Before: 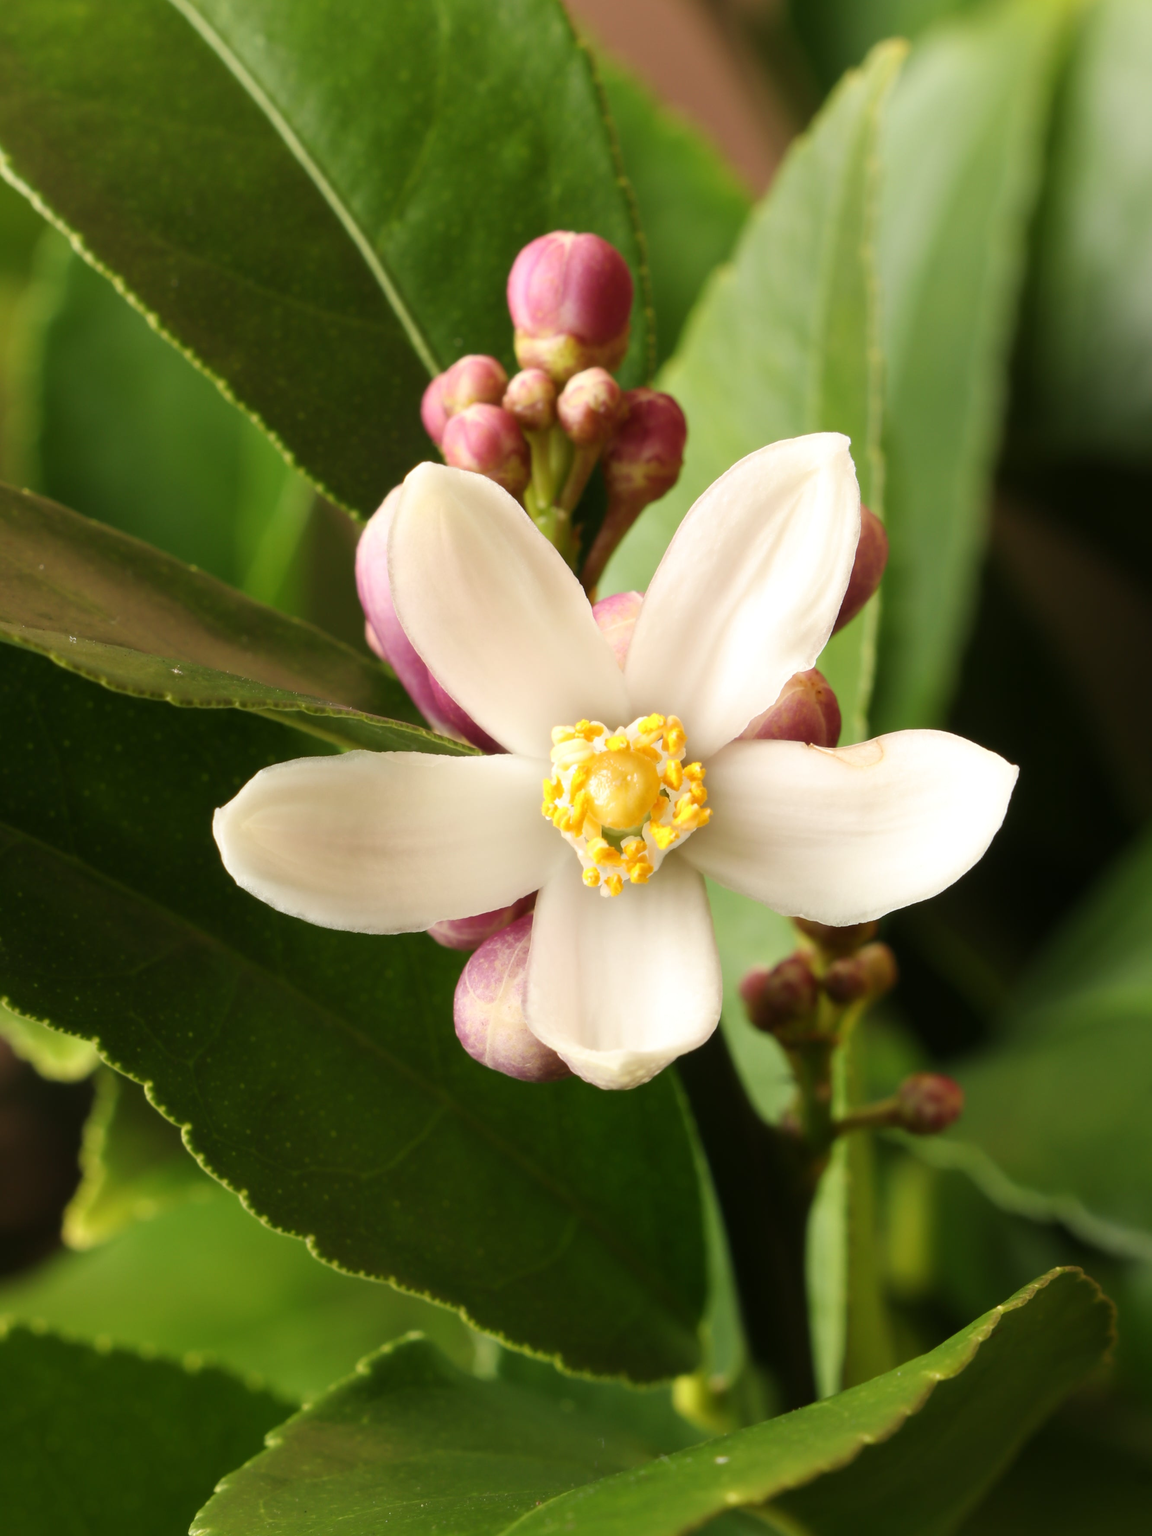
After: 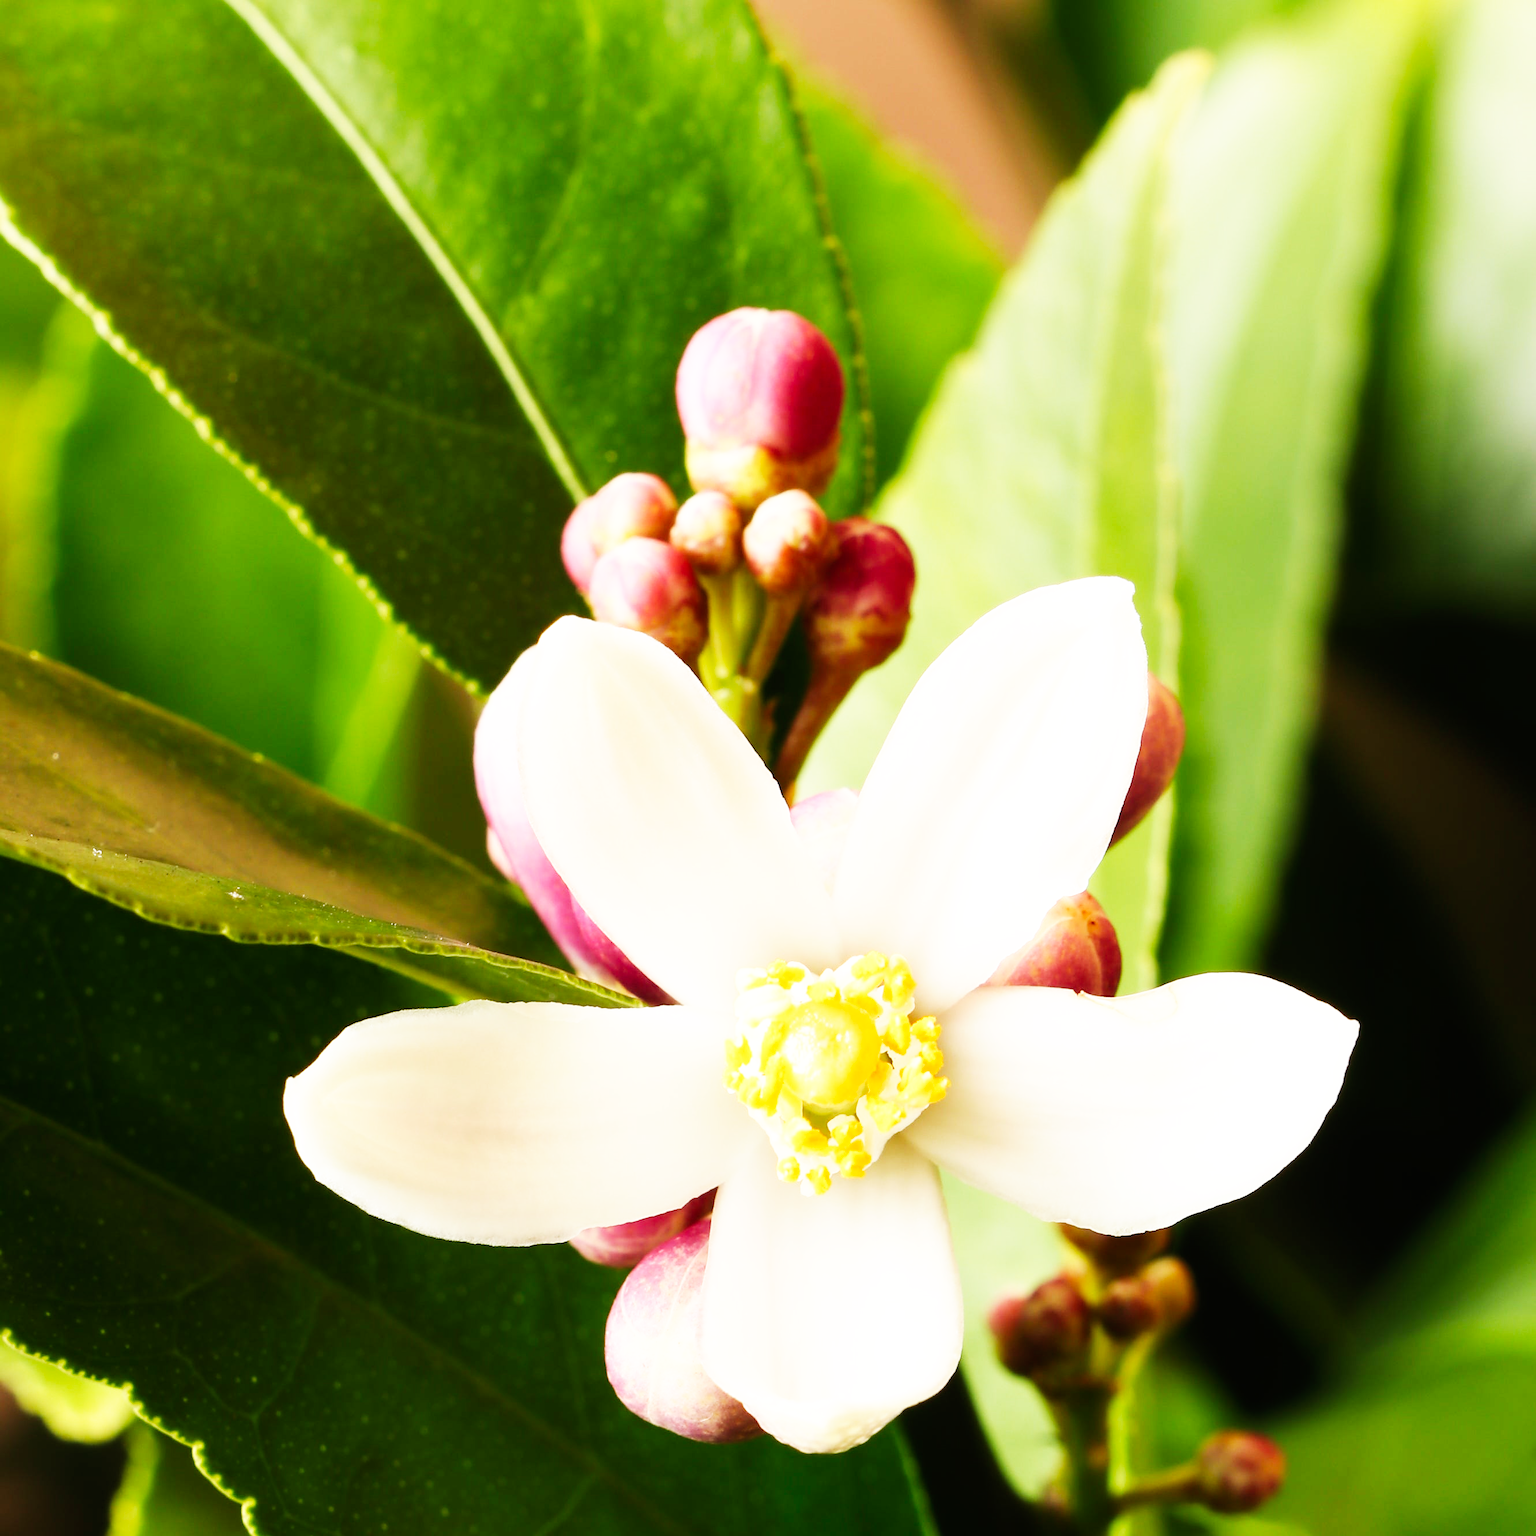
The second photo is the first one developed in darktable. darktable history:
sharpen: on, module defaults
base curve: curves: ch0 [(0, 0) (0.007, 0.004) (0.027, 0.03) (0.046, 0.07) (0.207, 0.54) (0.442, 0.872) (0.673, 0.972) (1, 1)], preserve colors none
crop: bottom 24.967%
